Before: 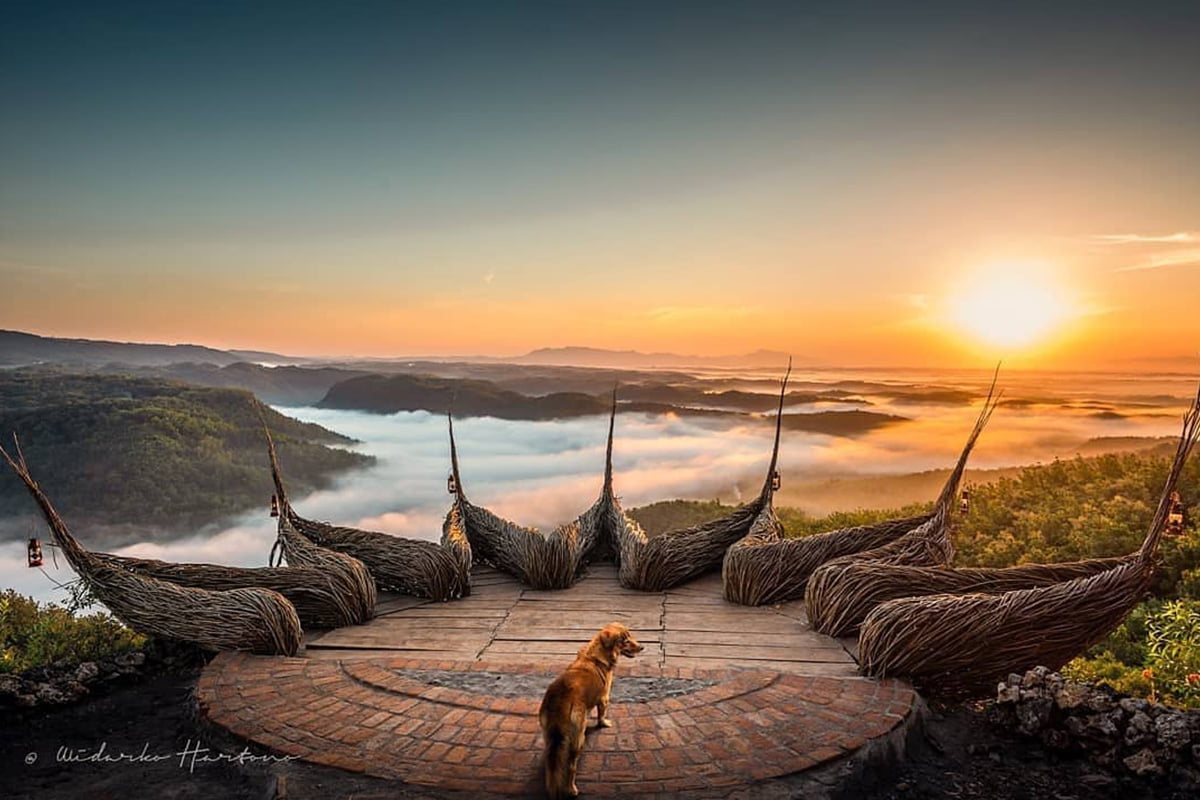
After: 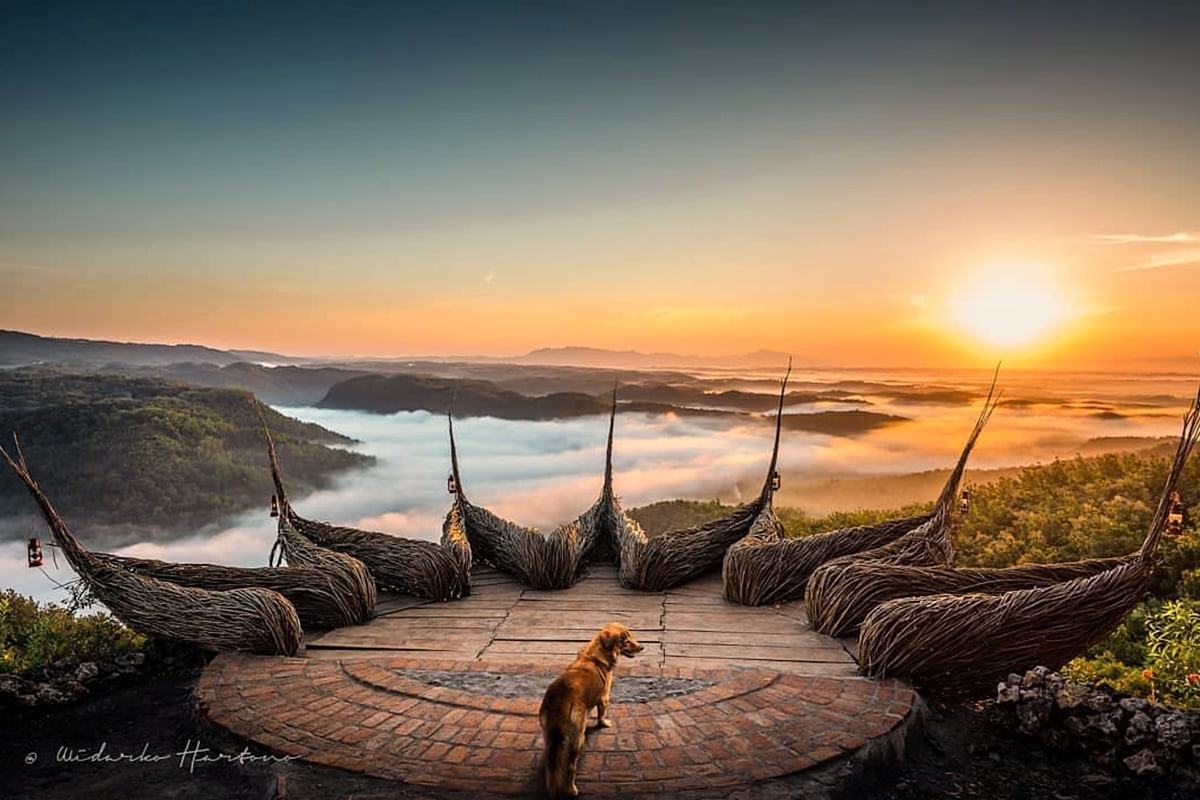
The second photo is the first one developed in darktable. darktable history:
tone curve: curves: ch0 [(0, 0) (0.08, 0.056) (0.4, 0.4) (0.6, 0.612) (0.92, 0.924) (1, 1)], color space Lab, linked channels, preserve colors none
white balance: emerald 1
